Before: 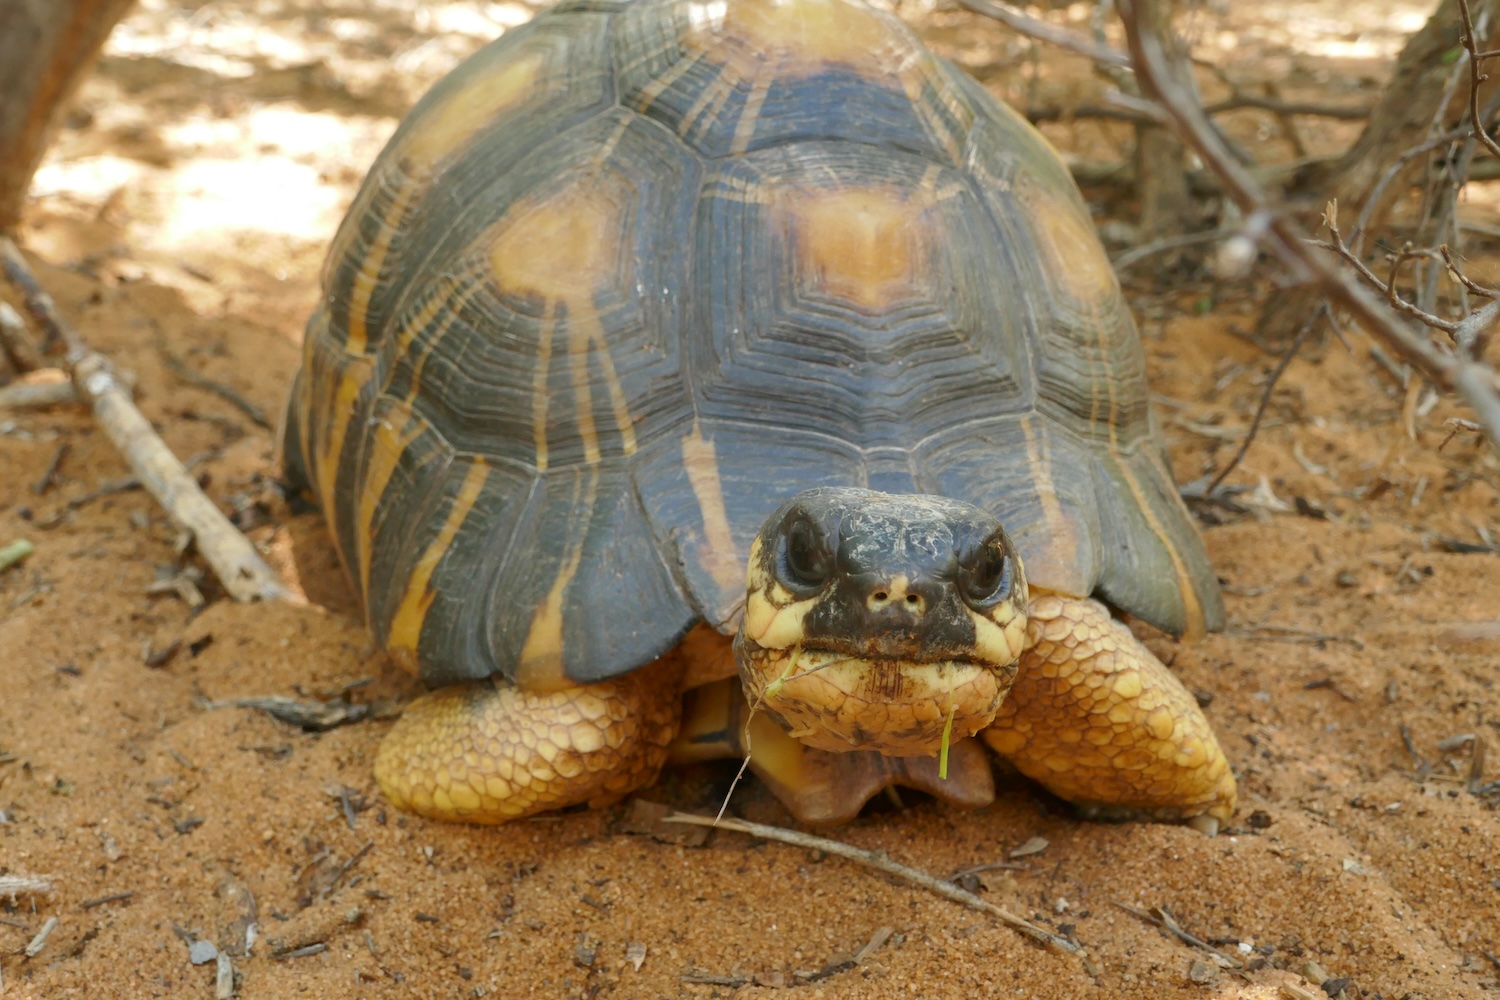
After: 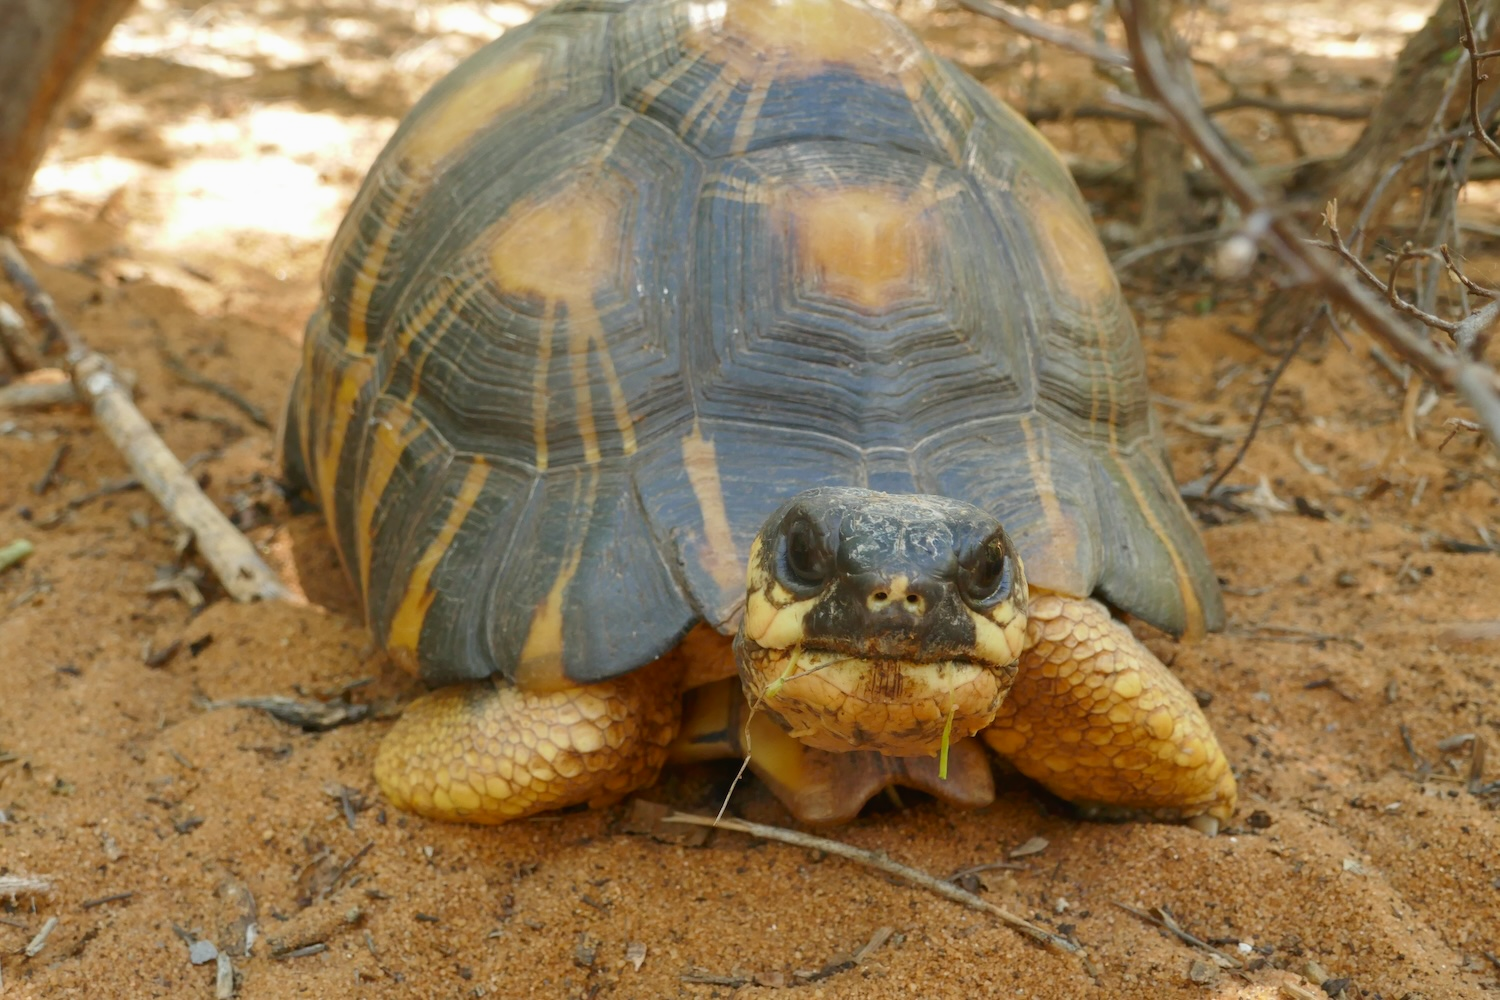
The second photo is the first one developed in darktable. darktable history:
contrast brightness saturation: contrast -0.025, brightness -0.015, saturation 0.034
